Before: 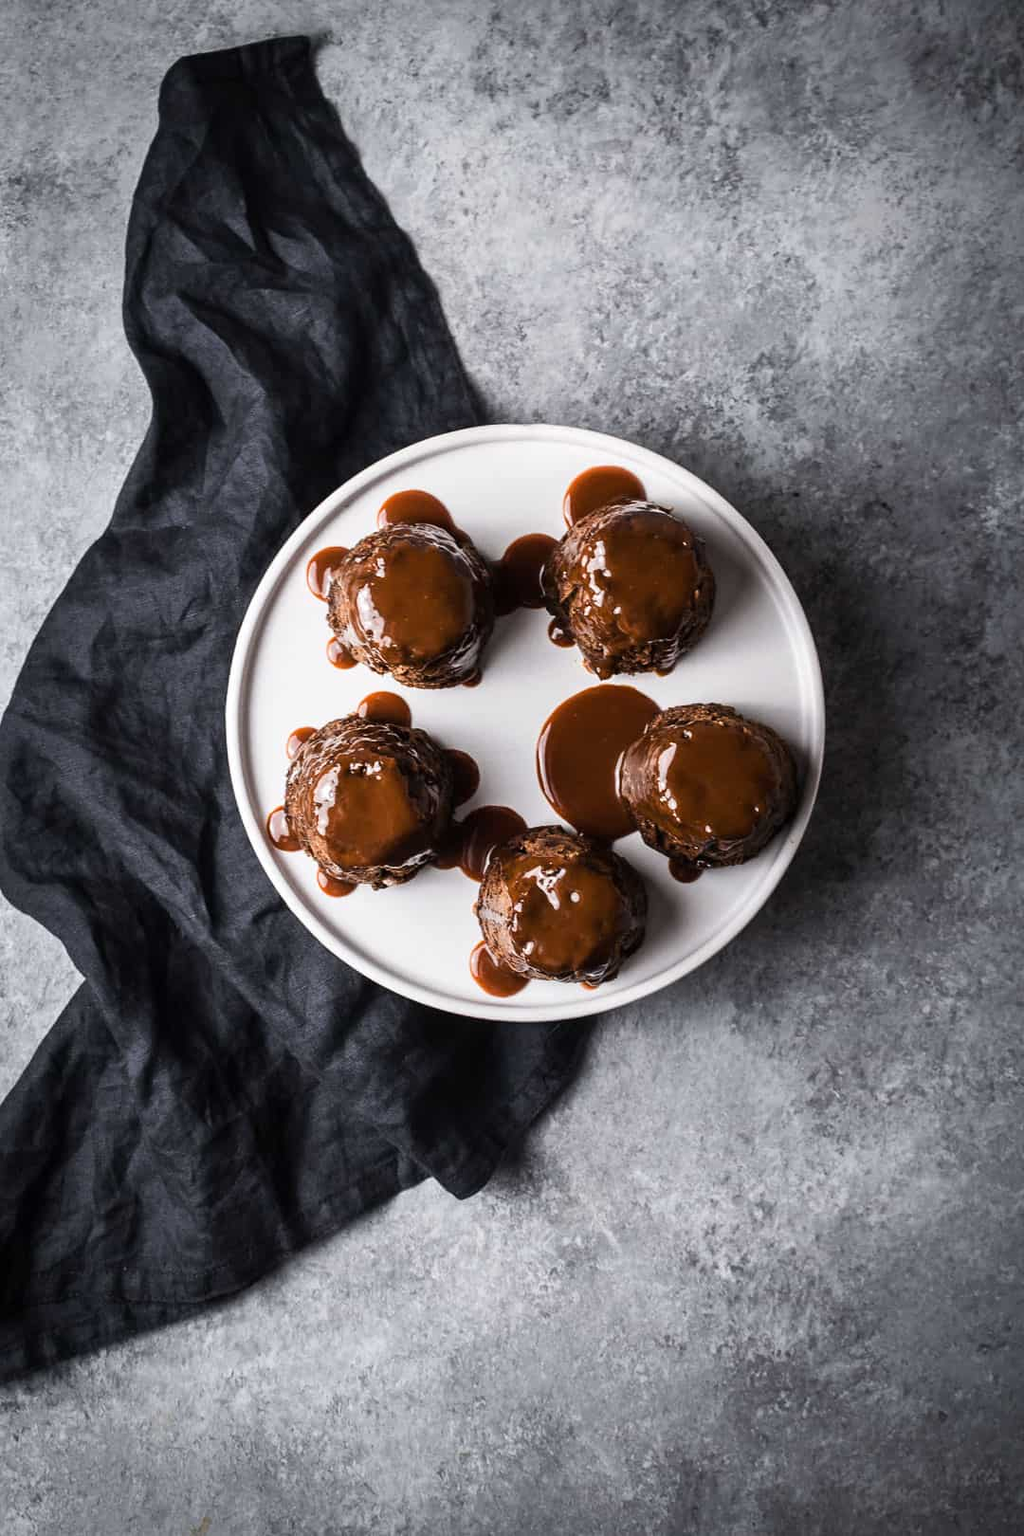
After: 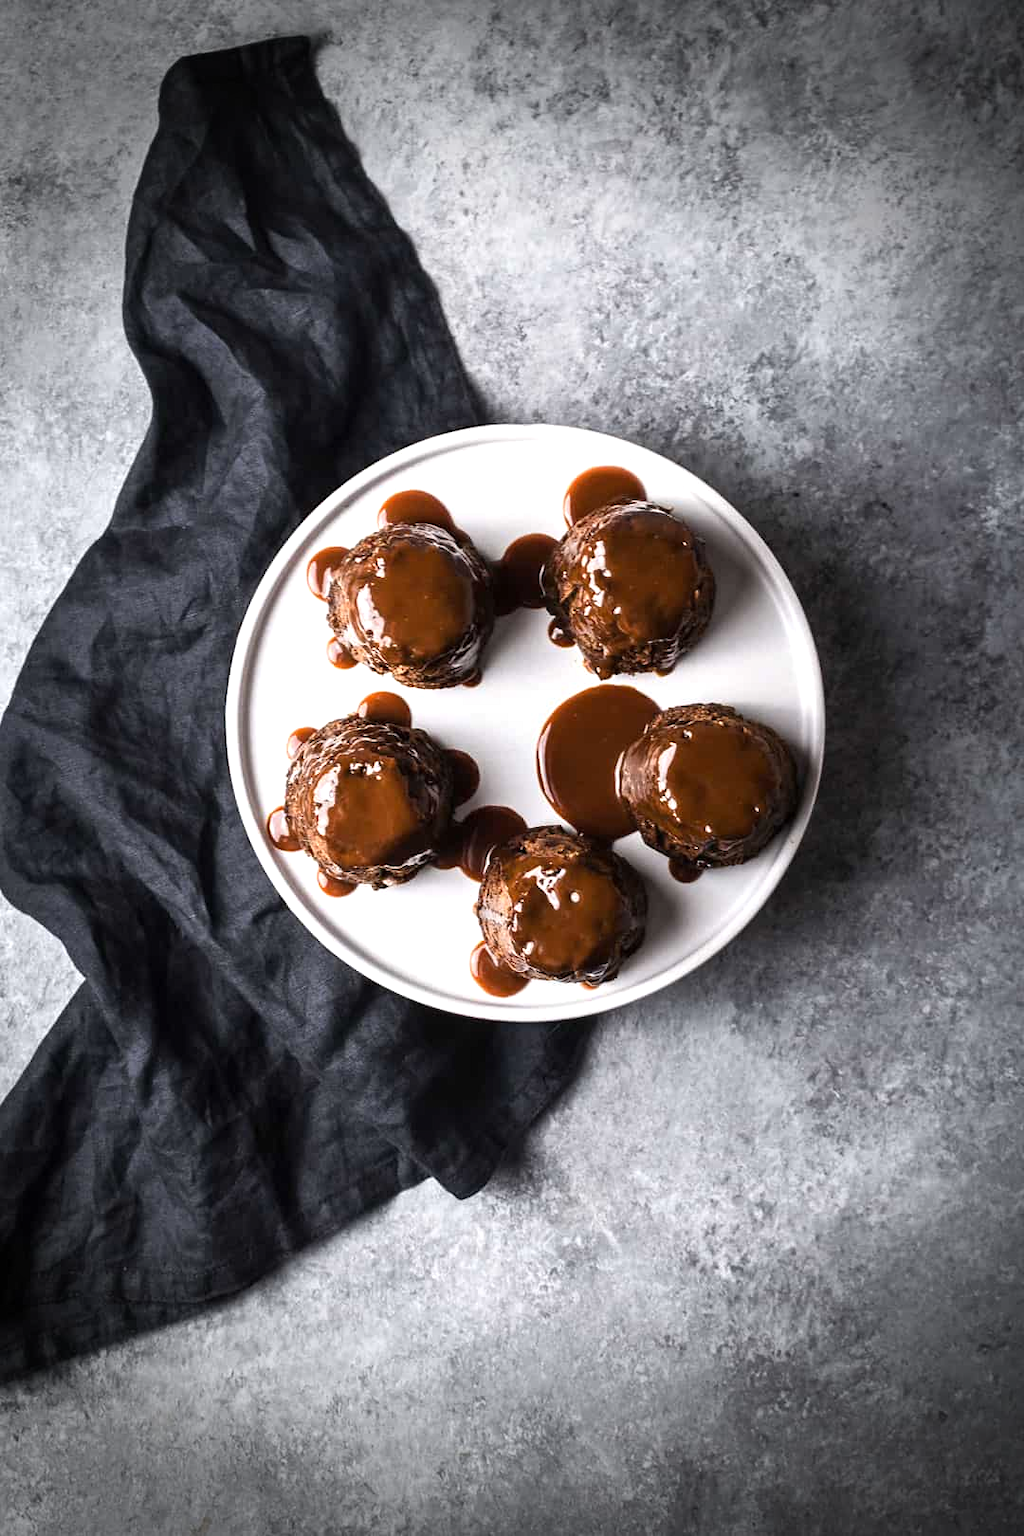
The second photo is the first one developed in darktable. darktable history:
vignetting: fall-off start 90.04%, fall-off radius 38.12%, width/height ratio 1.218, shape 1.29
tone equalizer: -8 EV -0.38 EV, -7 EV -0.423 EV, -6 EV -0.305 EV, -5 EV -0.192 EV, -3 EV 0.194 EV, -2 EV 0.335 EV, -1 EV 0.385 EV, +0 EV 0.436 EV, smoothing diameter 24.78%, edges refinement/feathering 6.55, preserve details guided filter
